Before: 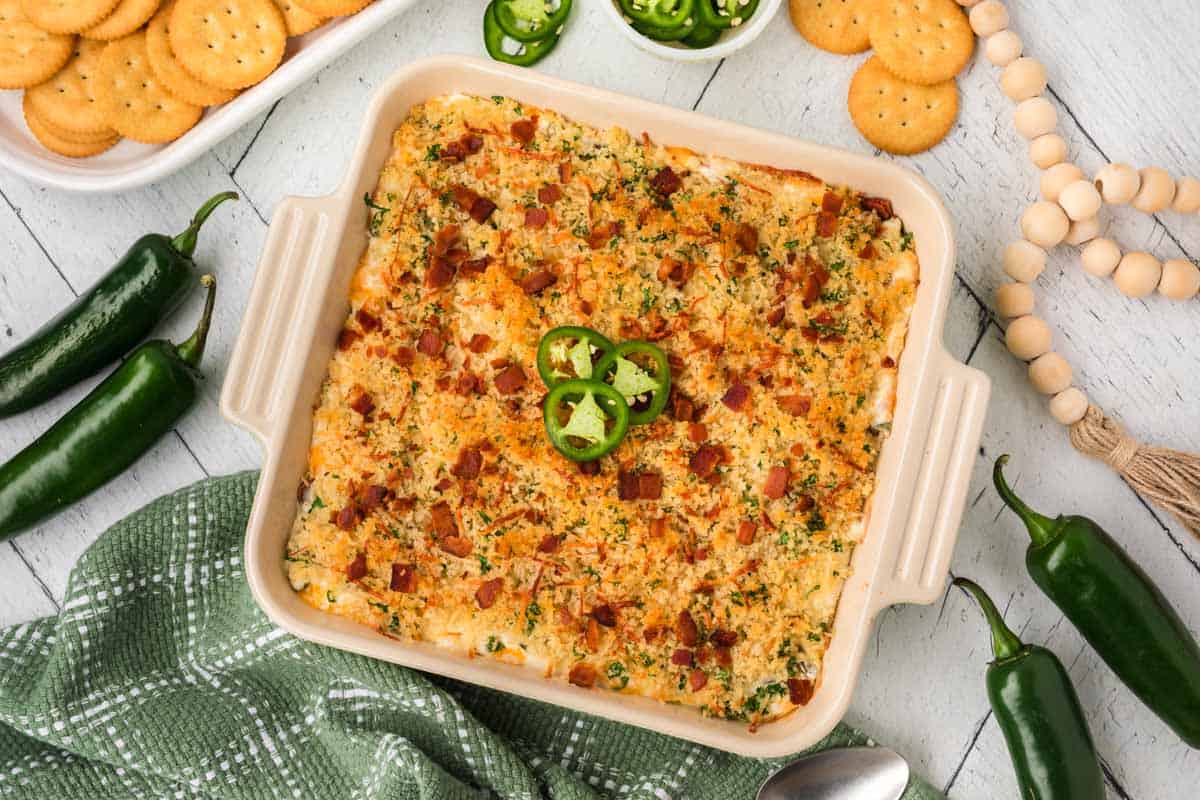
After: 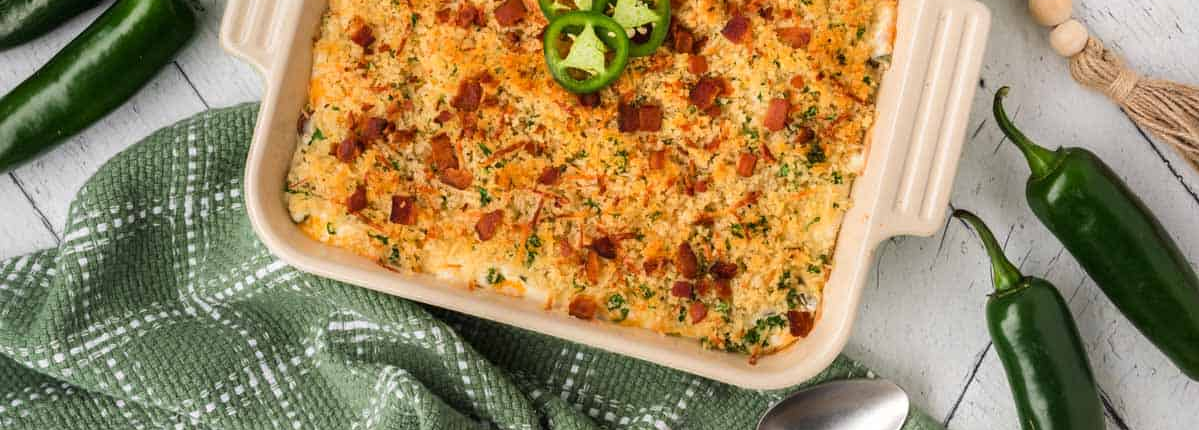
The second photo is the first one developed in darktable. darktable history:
crop and rotate: top 46.148%, right 0.071%
